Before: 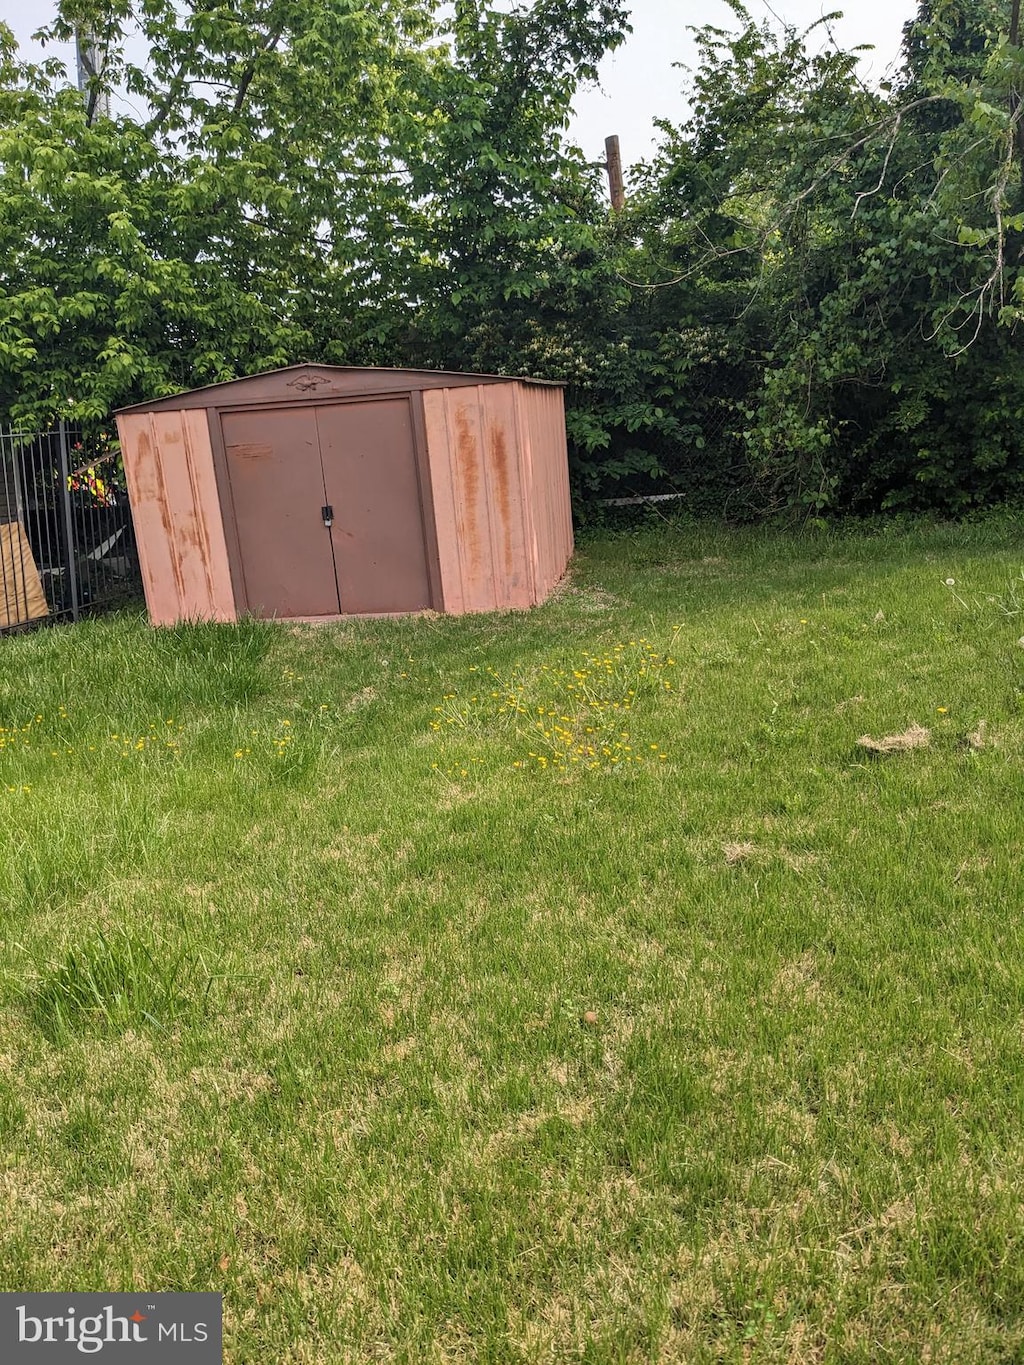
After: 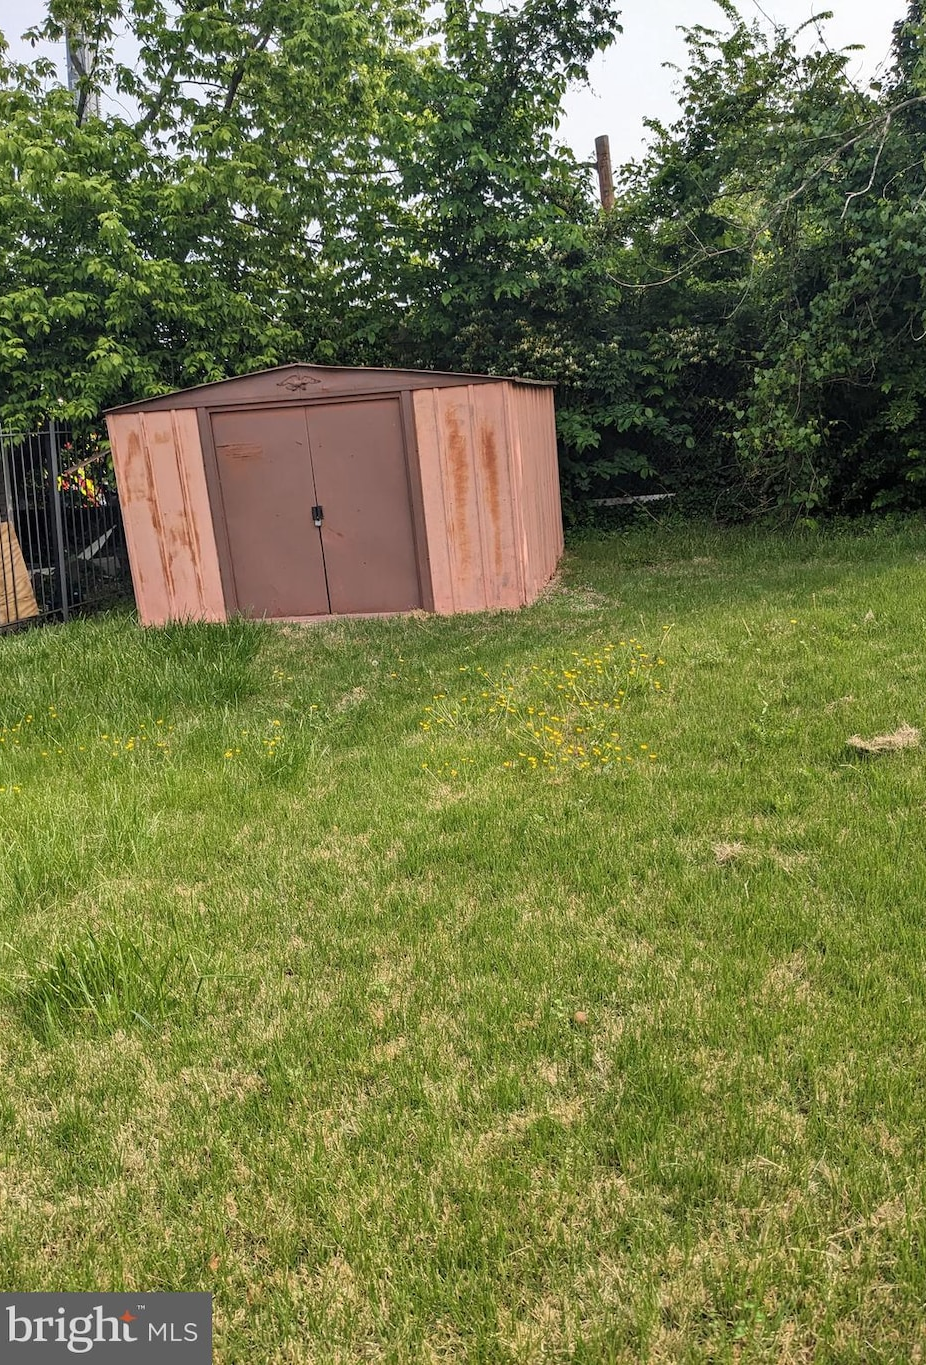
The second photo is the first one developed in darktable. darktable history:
crop and rotate: left 1.025%, right 8.521%
